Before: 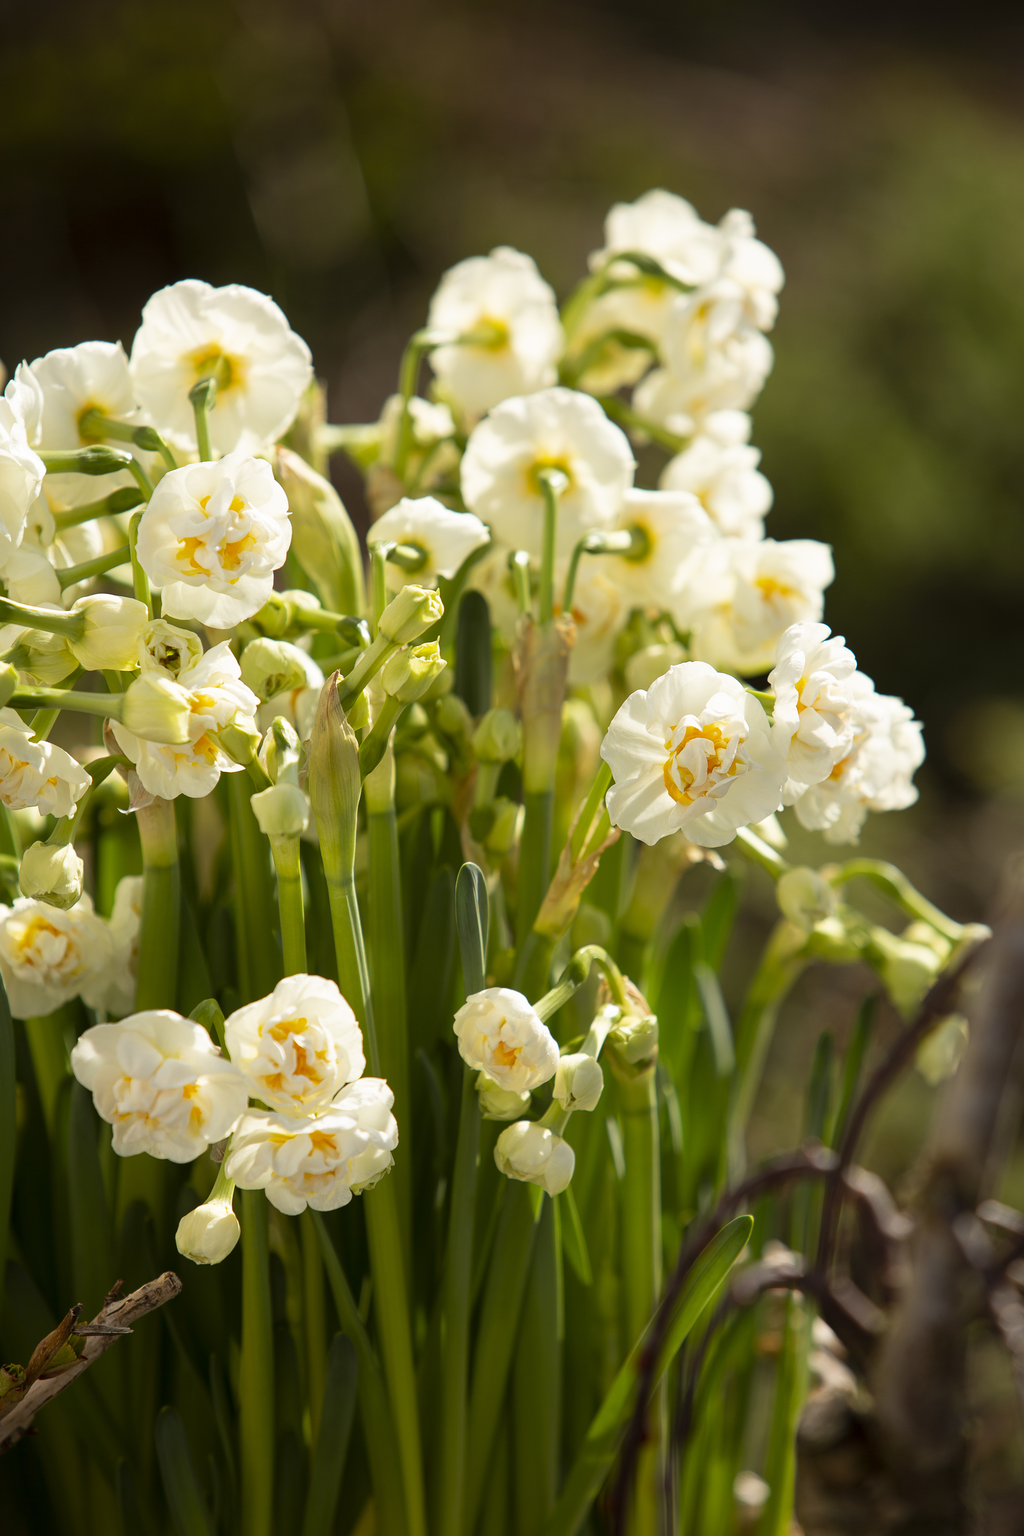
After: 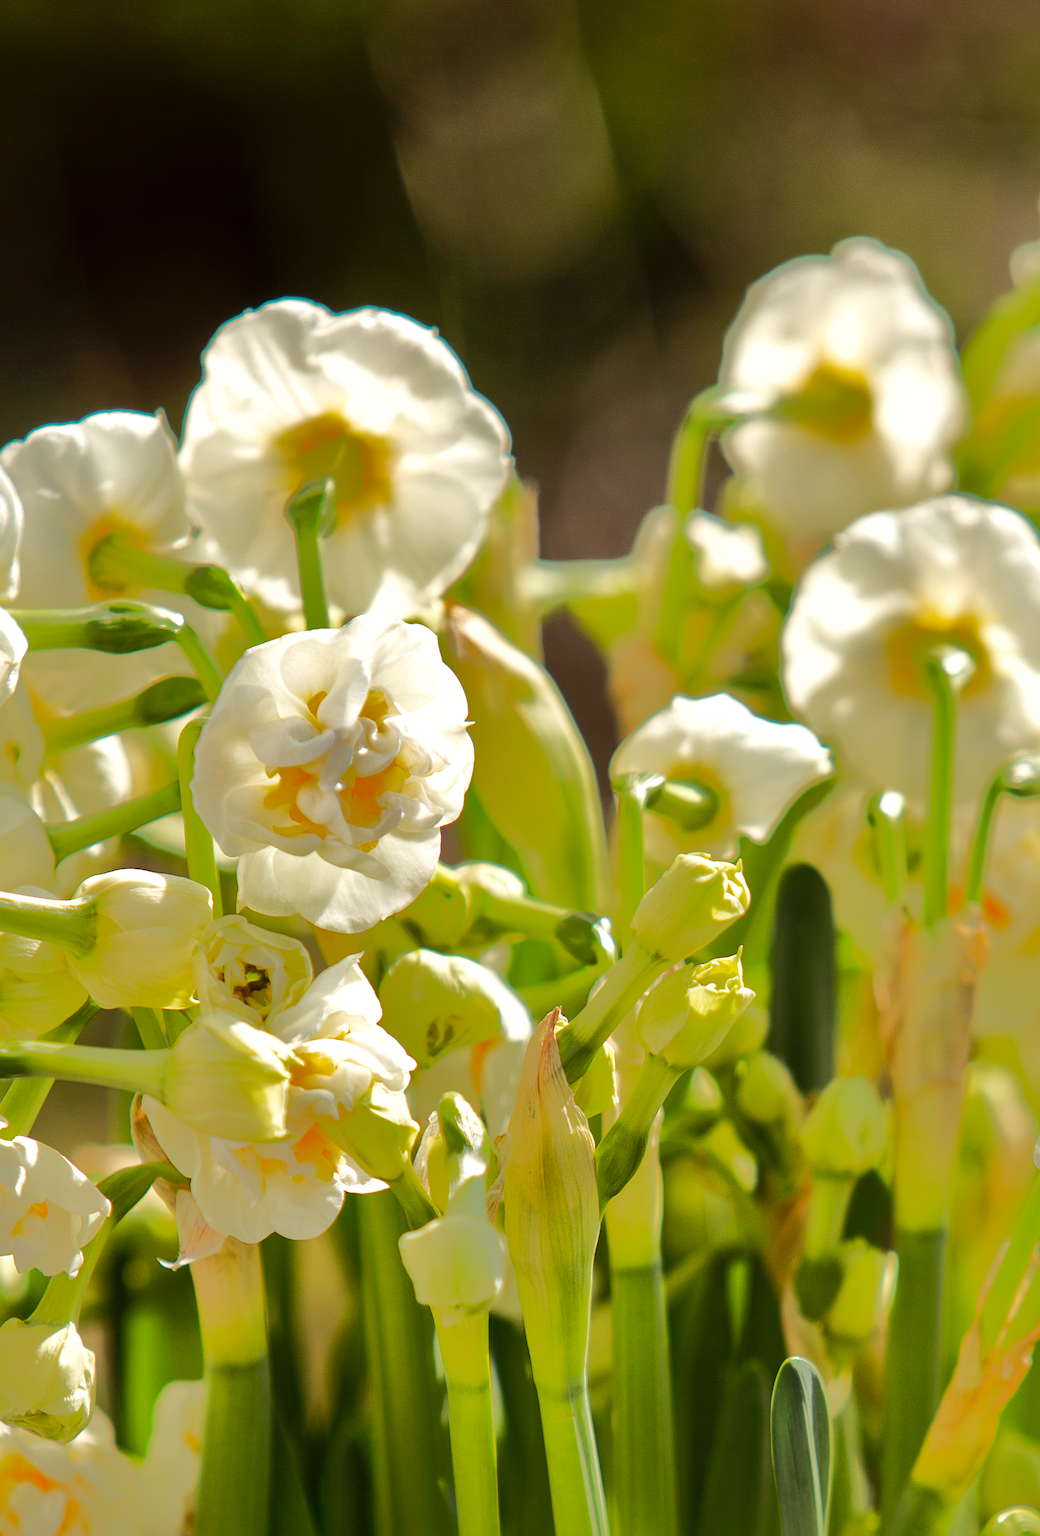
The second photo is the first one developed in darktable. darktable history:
crop and rotate: left 3.044%, top 7.507%, right 41%, bottom 37.418%
tone equalizer: -8 EV -0.499 EV, -7 EV -0.345 EV, -6 EV -0.108 EV, -5 EV 0.378 EV, -4 EV 0.985 EV, -3 EV 0.814 EV, -2 EV -0.008 EV, -1 EV 0.139 EV, +0 EV -0.01 EV, edges refinement/feathering 500, mask exposure compensation -1.57 EV, preserve details no
shadows and highlights: highlights -59.85
